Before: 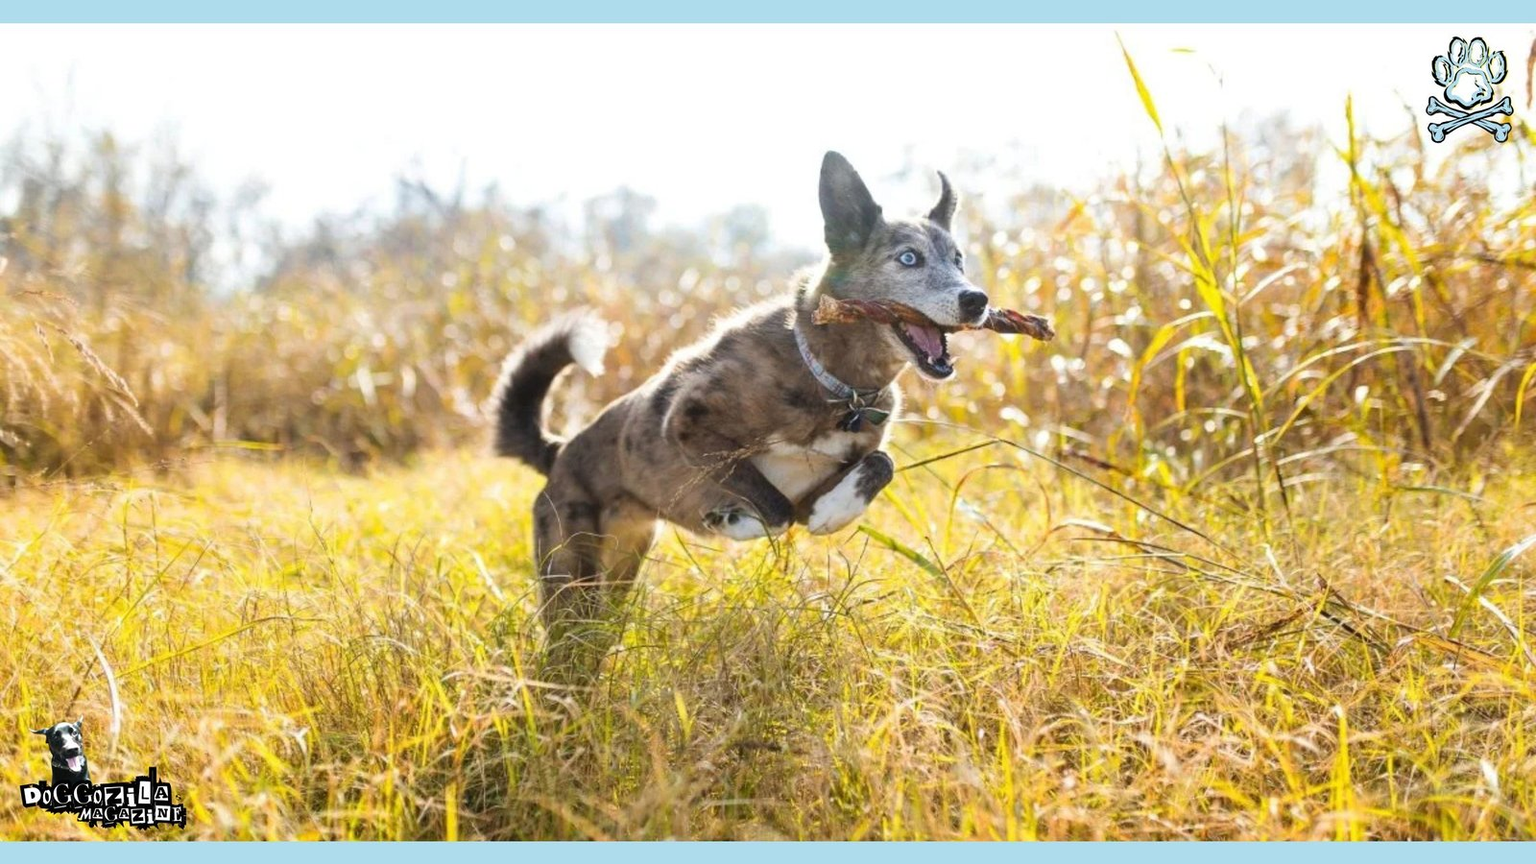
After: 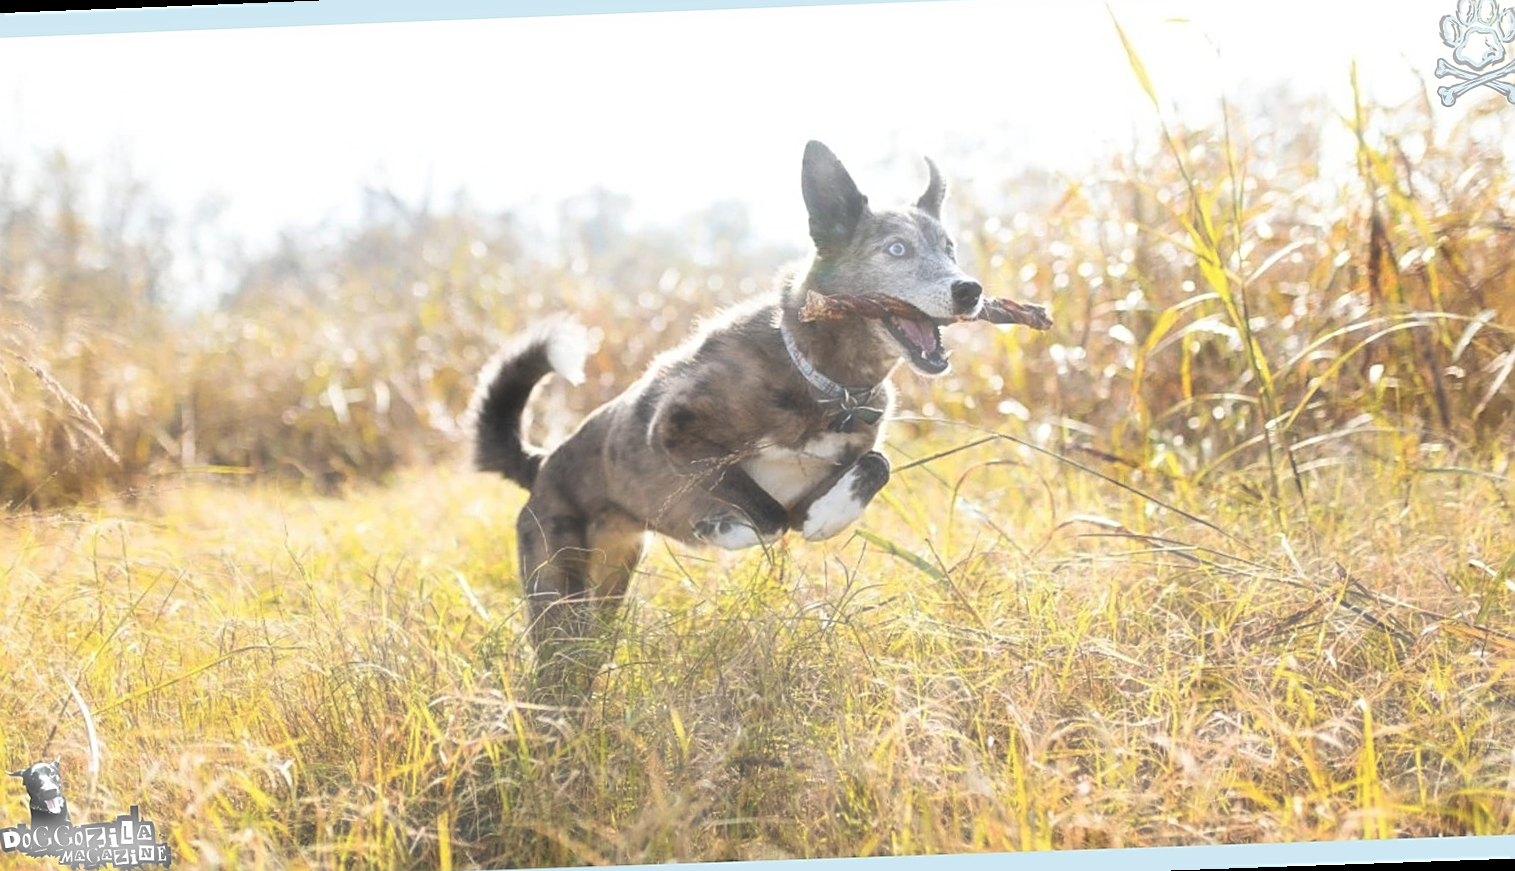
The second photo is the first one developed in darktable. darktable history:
rotate and perspective: rotation -2.12°, lens shift (vertical) 0.009, lens shift (horizontal) -0.008, automatic cropping original format, crop left 0.036, crop right 0.964, crop top 0.05, crop bottom 0.959
sharpen: on, module defaults
haze removal: strength -0.9, distance 0.225, compatibility mode true, adaptive false
